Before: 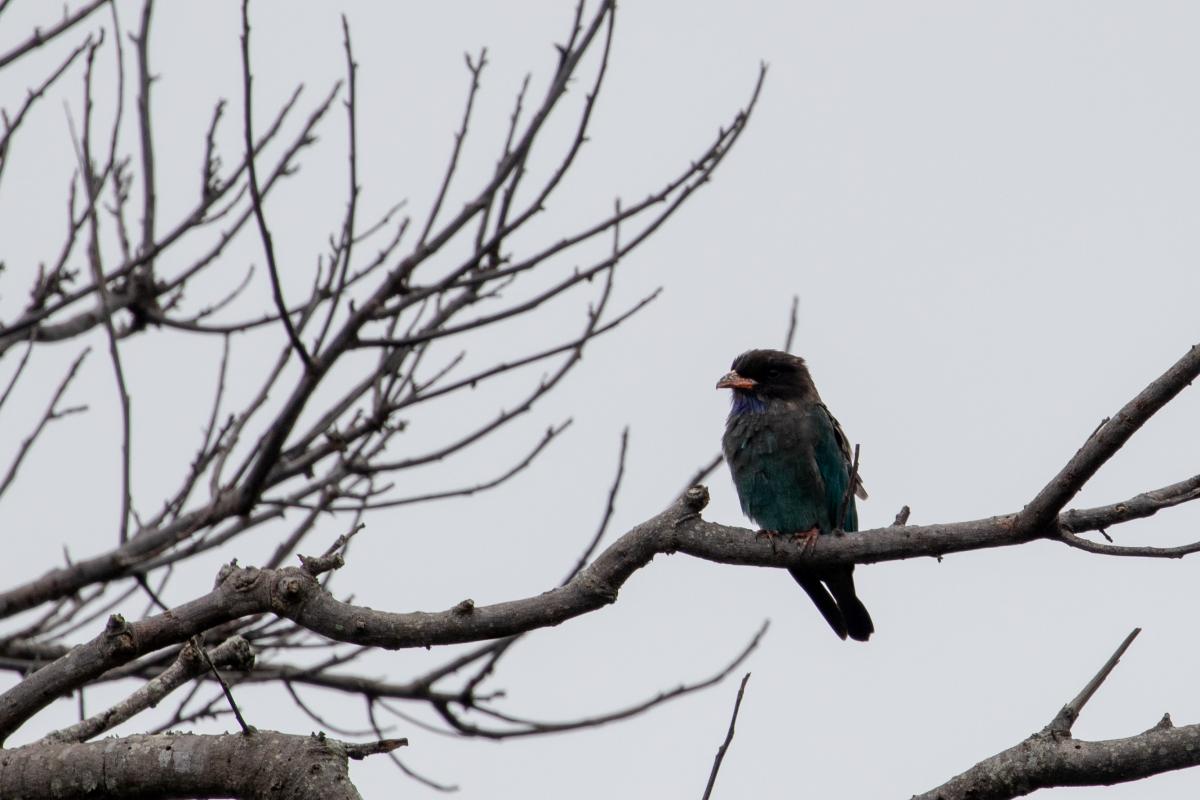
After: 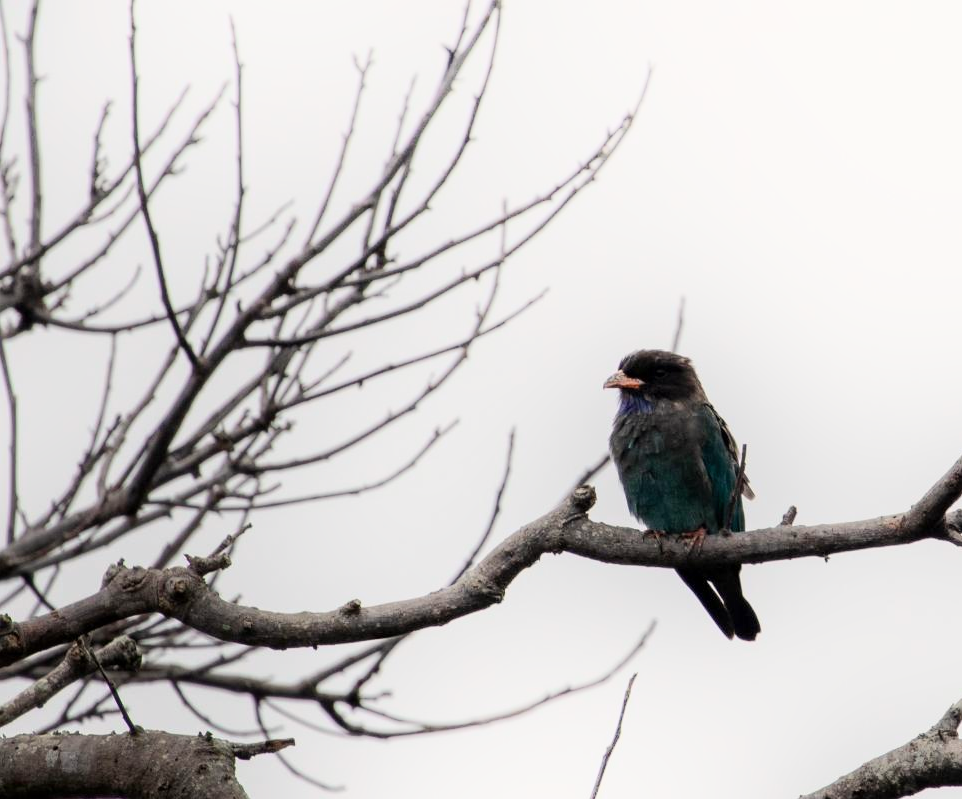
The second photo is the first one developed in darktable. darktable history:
color correction: highlights a* 0.66, highlights b* 2.84, saturation 1.08
shadows and highlights: shadows -53.09, highlights 85.41, soften with gaussian
crop and rotate: left 9.494%, right 10.292%
